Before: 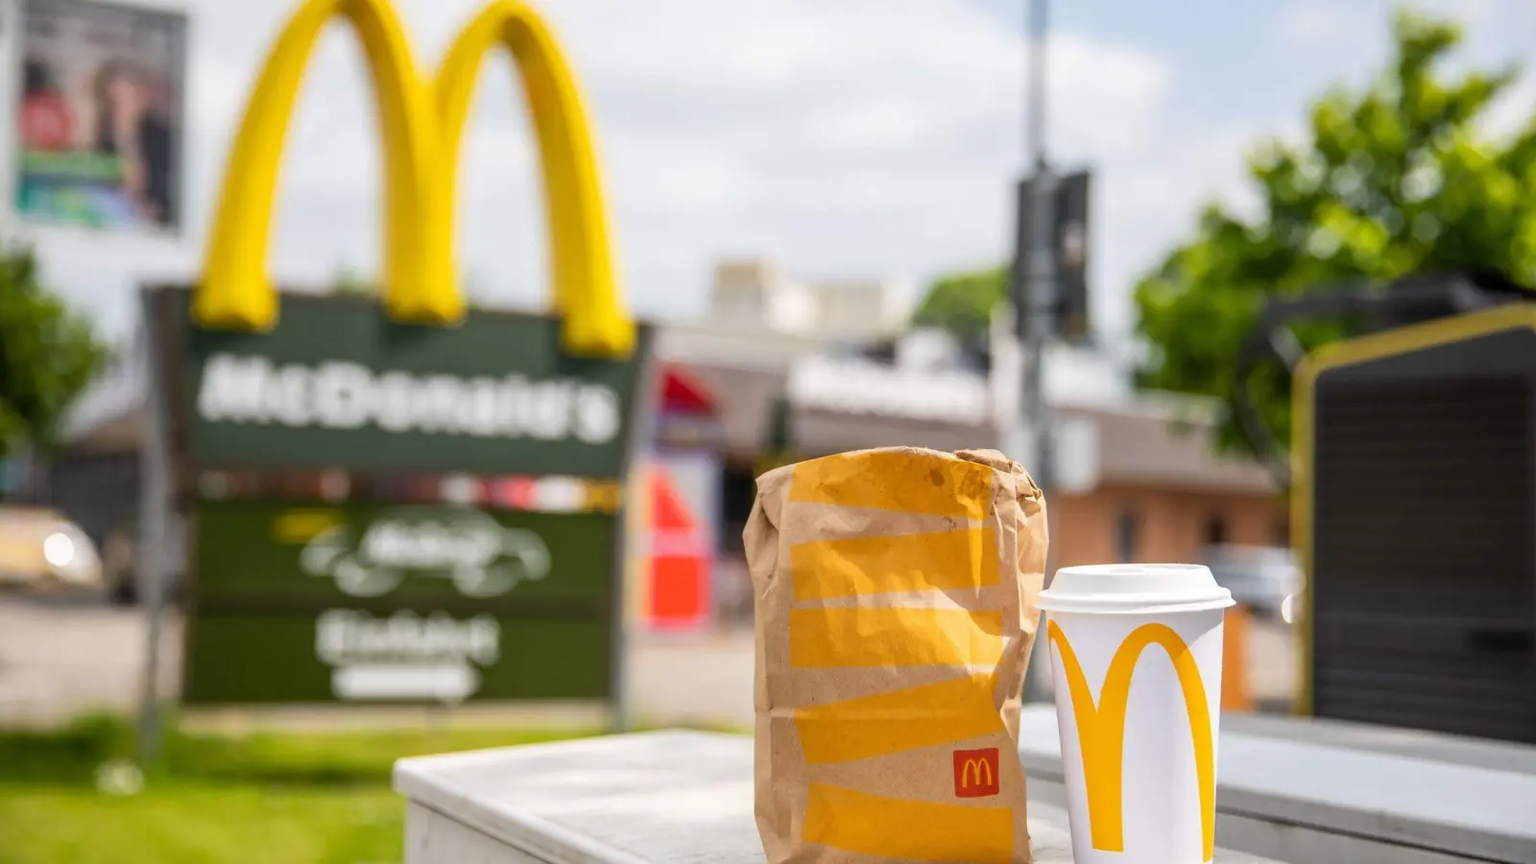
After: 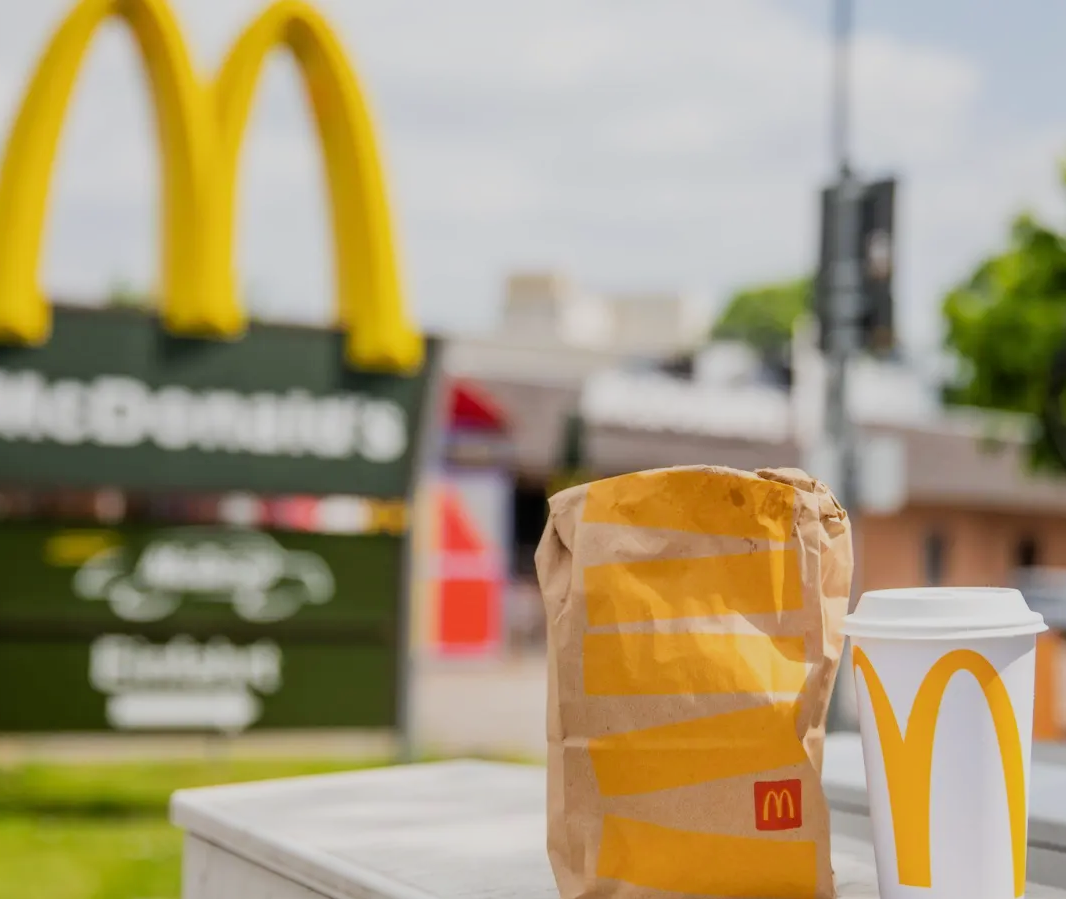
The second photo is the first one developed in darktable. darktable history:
filmic rgb: hardness 4.17
crop and rotate: left 15.055%, right 18.278%
